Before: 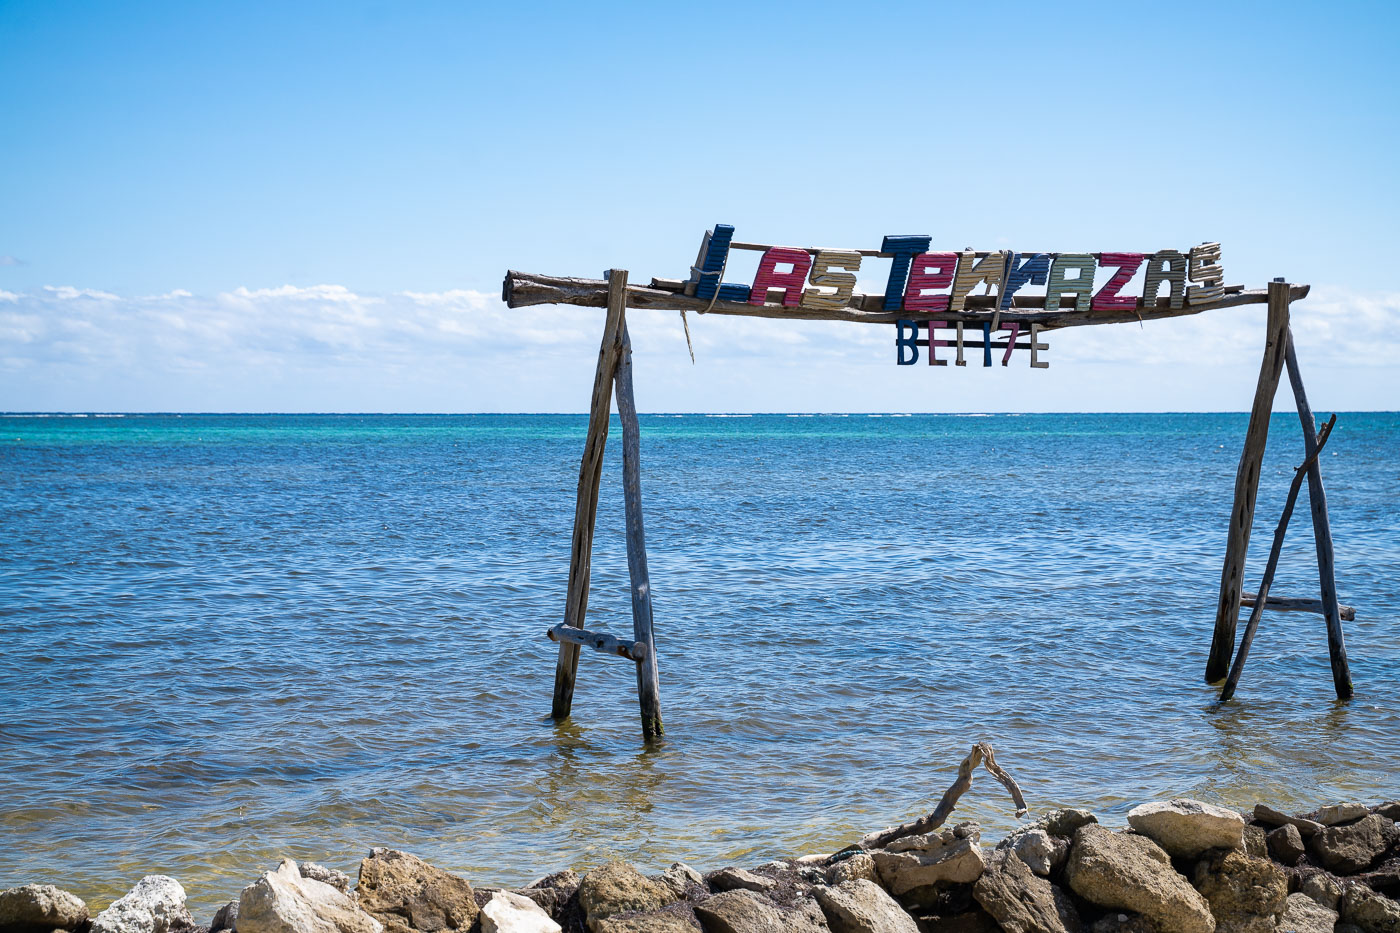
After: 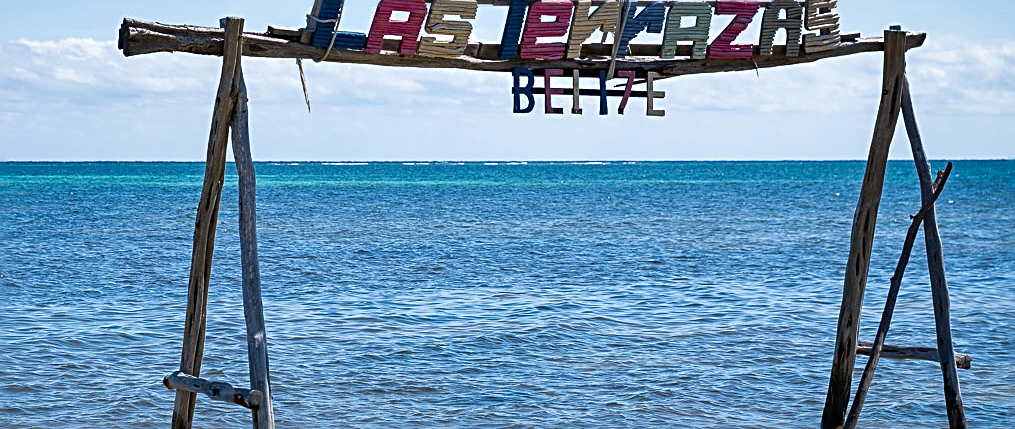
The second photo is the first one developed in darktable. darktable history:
shadows and highlights: low approximation 0.01, soften with gaussian
crop and rotate: left 27.439%, top 27.132%, bottom 26.885%
sharpen: radius 2.781
